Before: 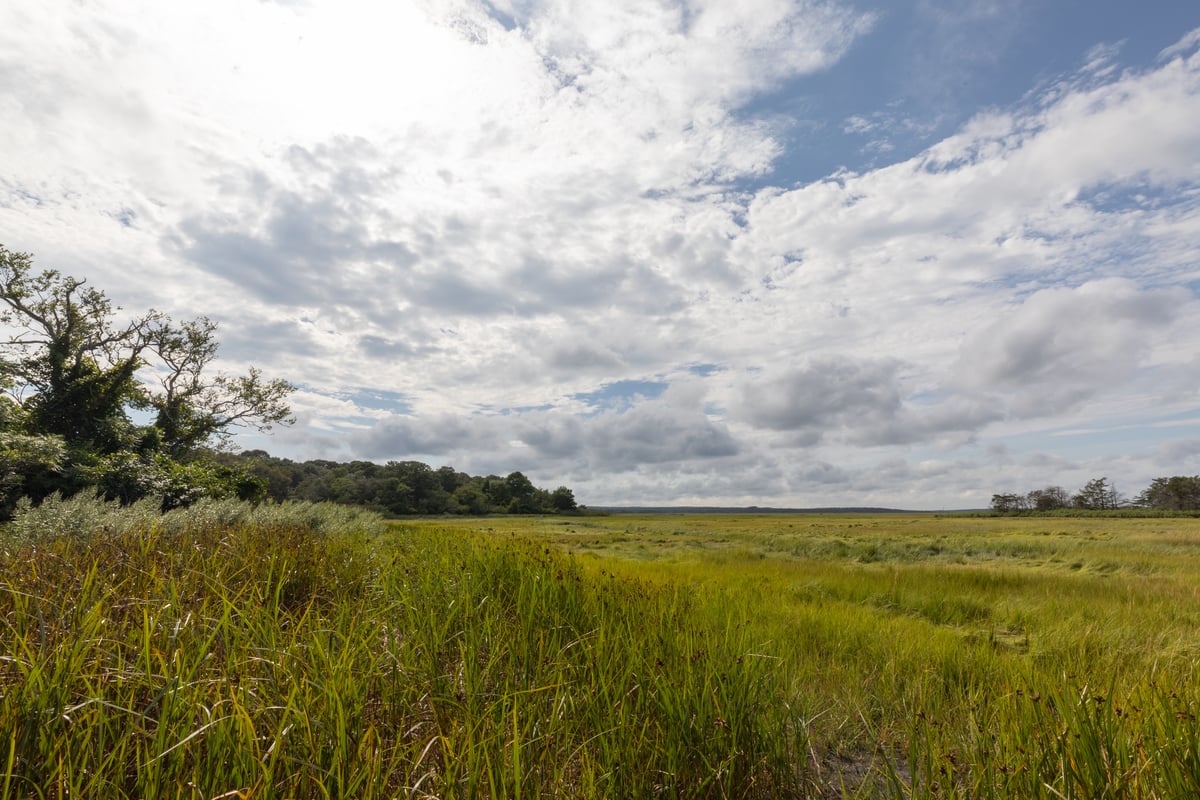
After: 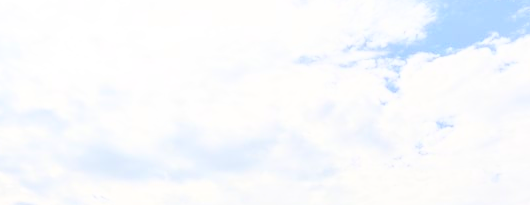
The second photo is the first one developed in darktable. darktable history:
base curve: curves: ch0 [(0, 0) (0.007, 0.004) (0.027, 0.03) (0.046, 0.07) (0.207, 0.54) (0.442, 0.872) (0.673, 0.972) (1, 1)]
crop: left 29.048%, top 16.854%, right 26.721%, bottom 57.503%
